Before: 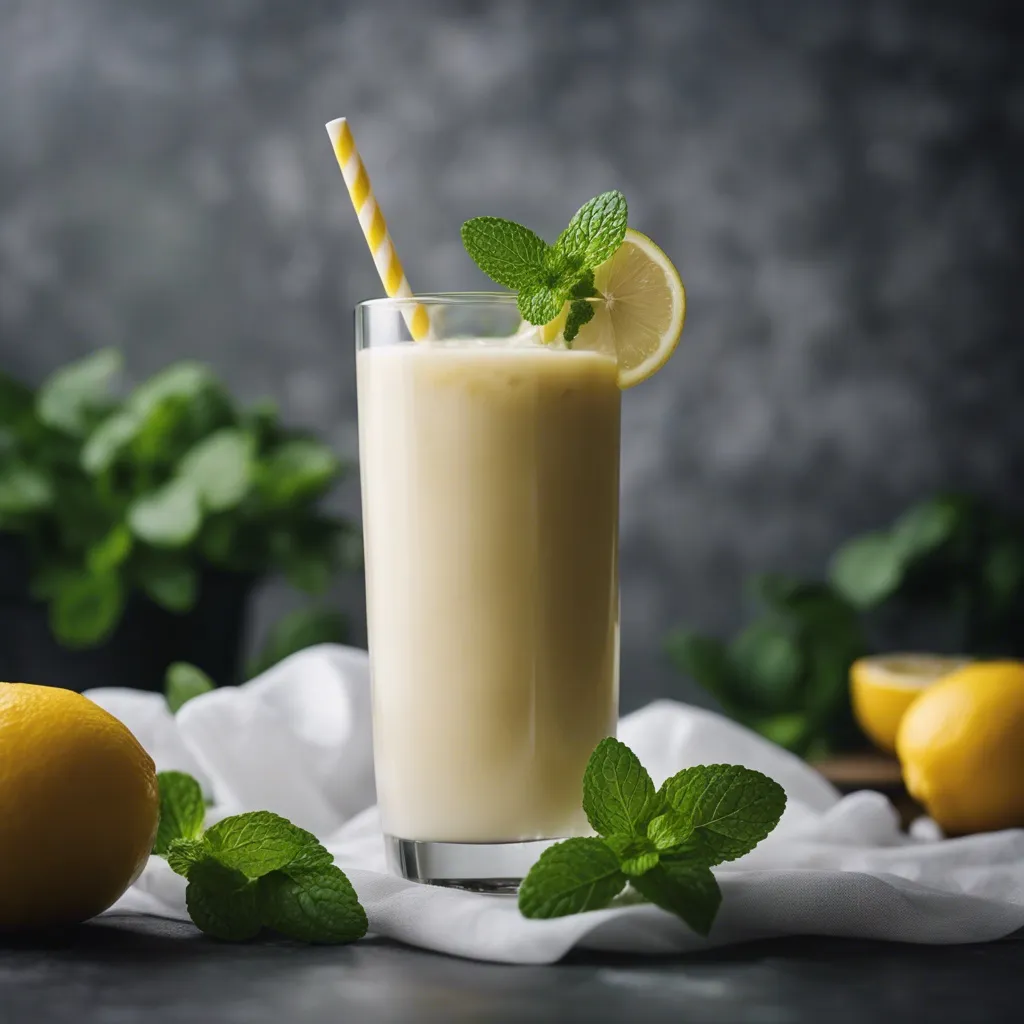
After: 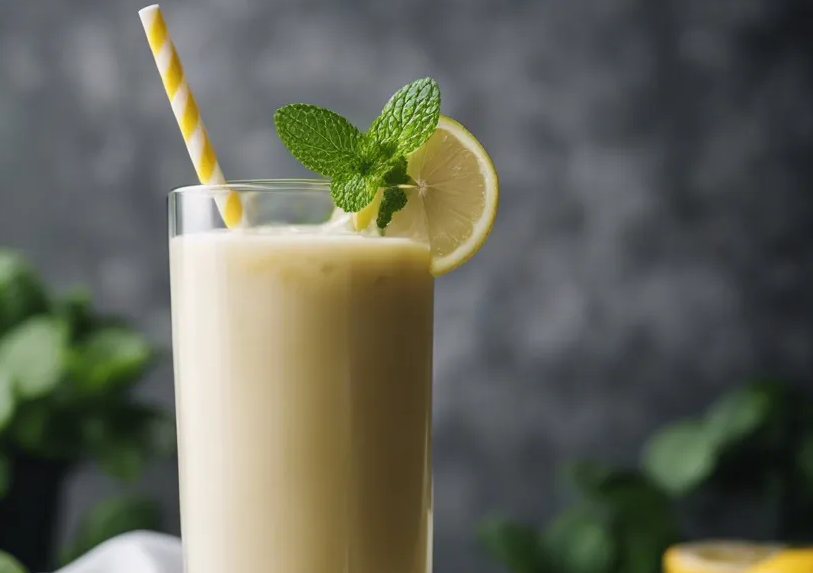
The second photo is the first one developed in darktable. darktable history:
crop: left 18.316%, top 11.119%, right 2.286%, bottom 32.852%
